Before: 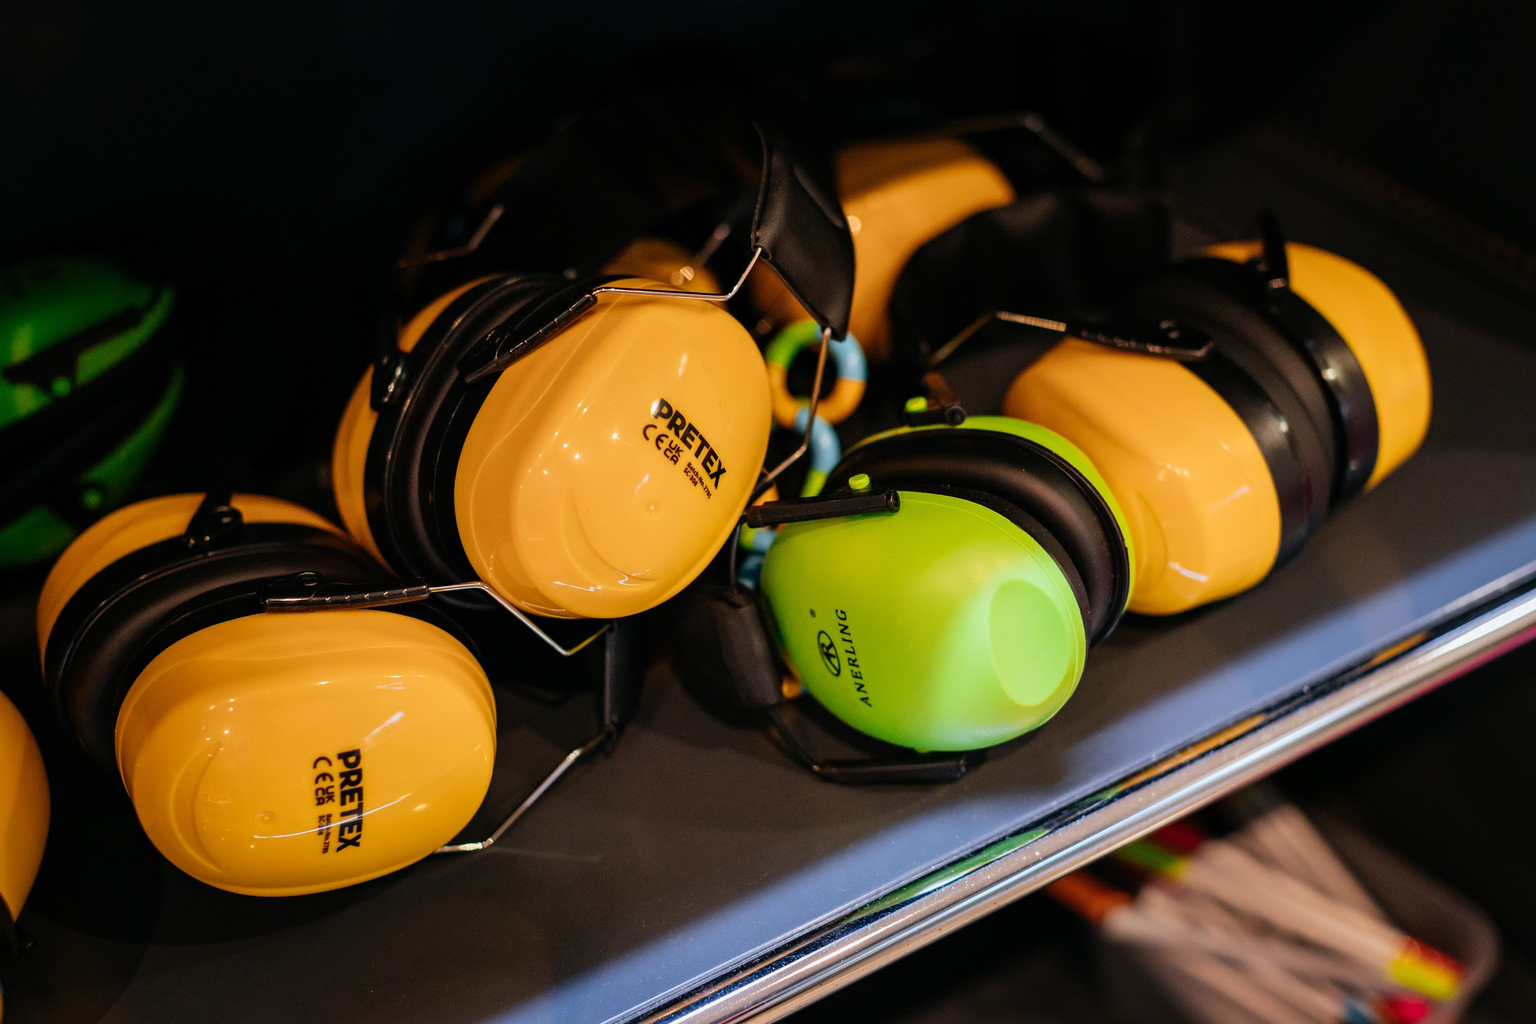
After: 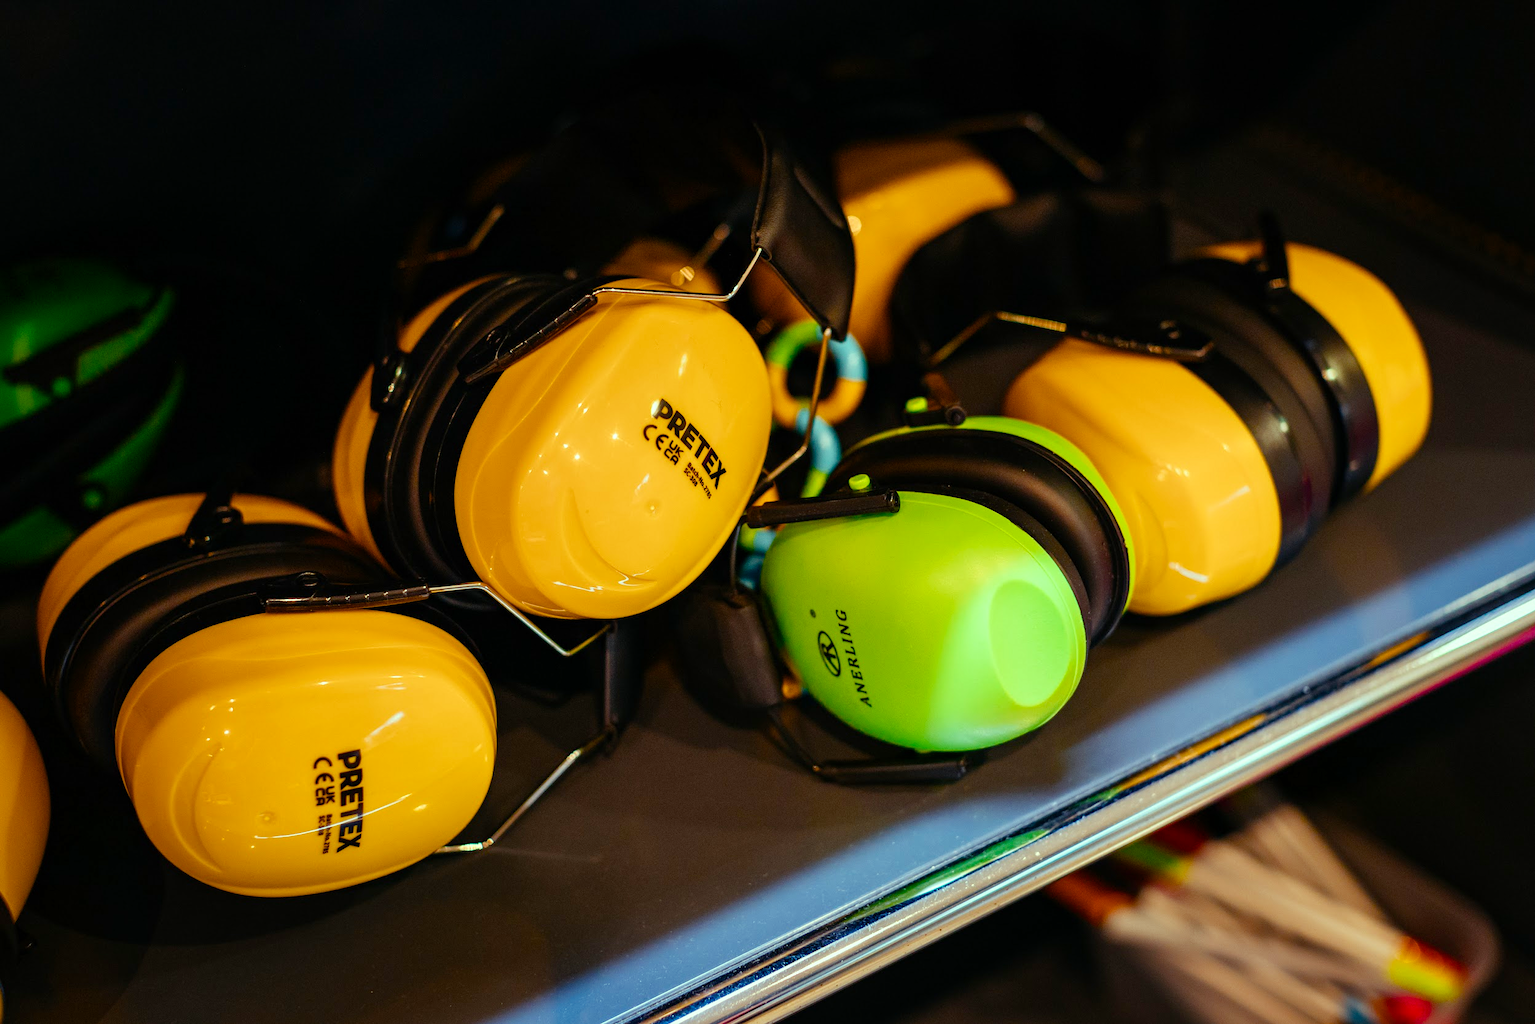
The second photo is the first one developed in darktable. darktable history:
color balance rgb: highlights gain › luminance 15.408%, highlights gain › chroma 6.944%, highlights gain › hue 124.1°, perceptual saturation grading › global saturation 20%, perceptual saturation grading › highlights -24.73%, perceptual saturation grading › shadows 49.961%, global vibrance 9.706%
